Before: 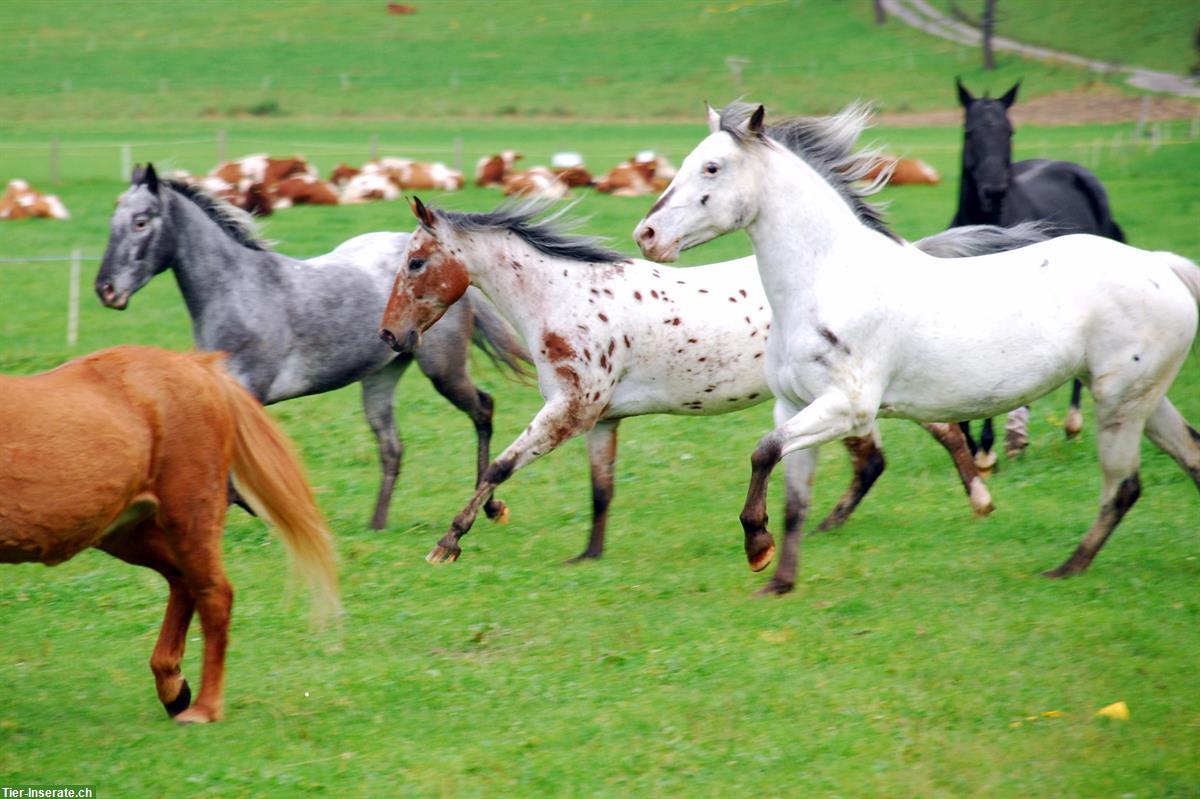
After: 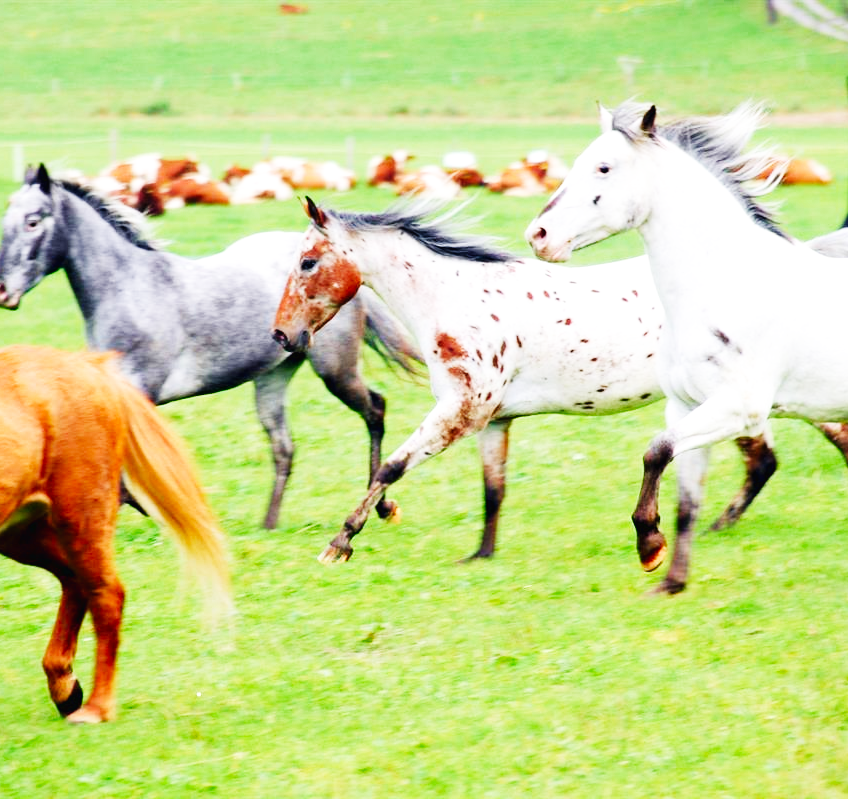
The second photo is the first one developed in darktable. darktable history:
crop and rotate: left 9.062%, right 20.237%
tone equalizer: on, module defaults
base curve: curves: ch0 [(0, 0.003) (0.001, 0.002) (0.006, 0.004) (0.02, 0.022) (0.048, 0.086) (0.094, 0.234) (0.162, 0.431) (0.258, 0.629) (0.385, 0.8) (0.548, 0.918) (0.751, 0.988) (1, 1)], preserve colors none
